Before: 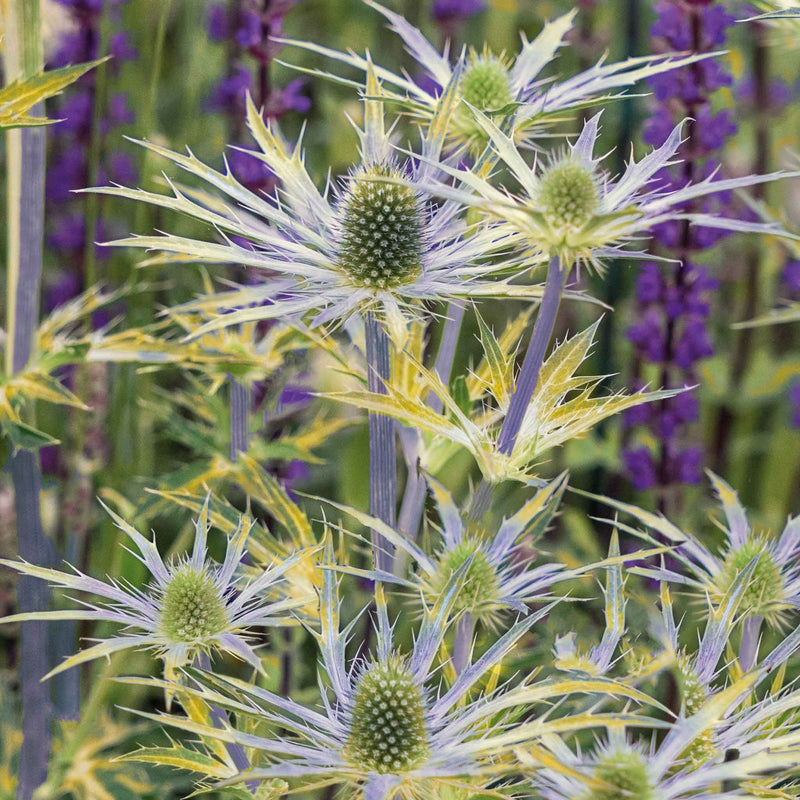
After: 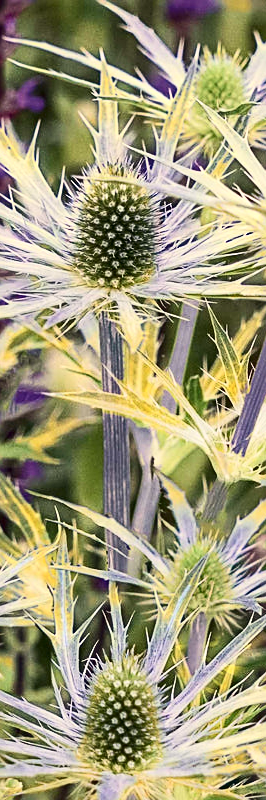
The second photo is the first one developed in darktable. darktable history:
crop: left 33.36%, right 33.36%
sharpen: on, module defaults
contrast brightness saturation: contrast 0.28
white balance: red 1.045, blue 0.932
